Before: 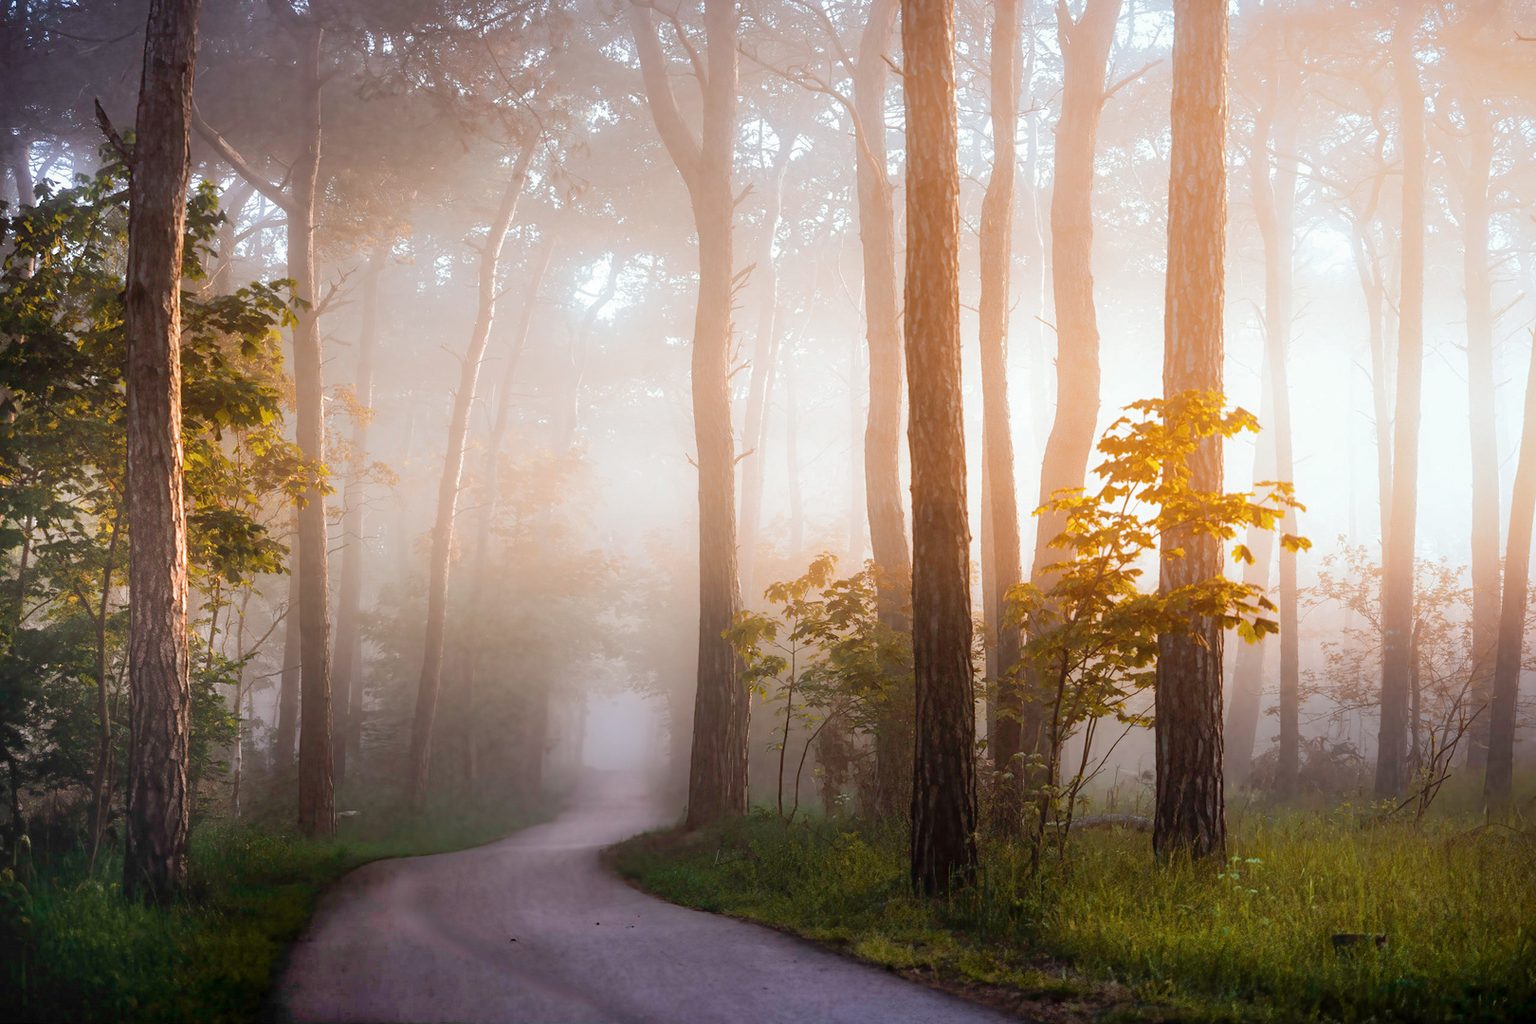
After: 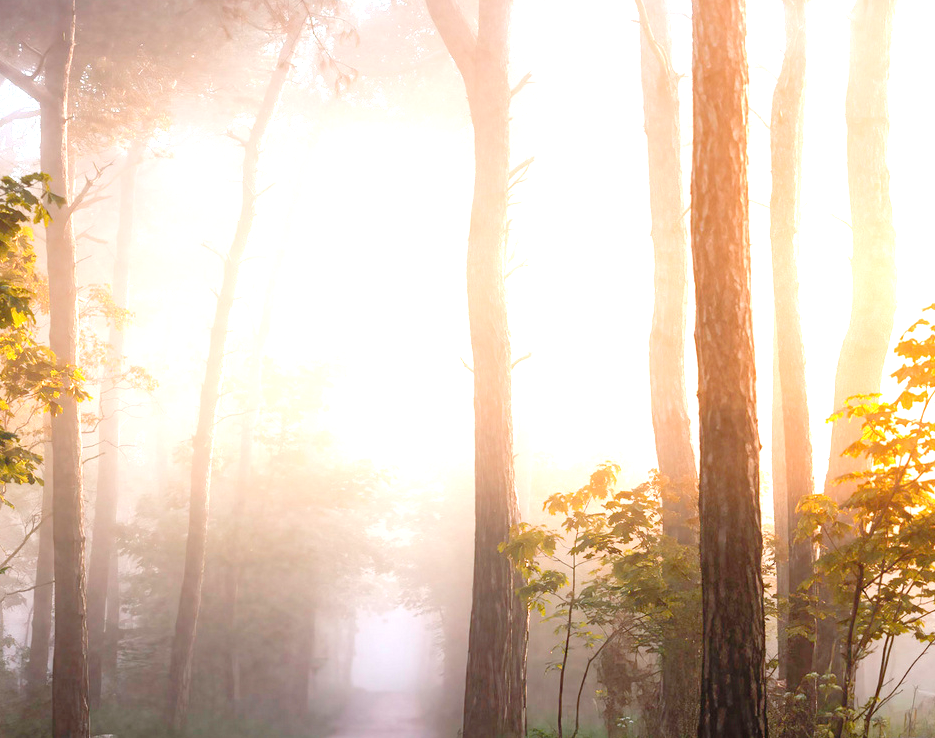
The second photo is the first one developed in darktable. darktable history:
crop: left 16.237%, top 11.236%, right 26.031%, bottom 20.374%
exposure: black level correction 0, exposure 1 EV, compensate highlight preservation false
